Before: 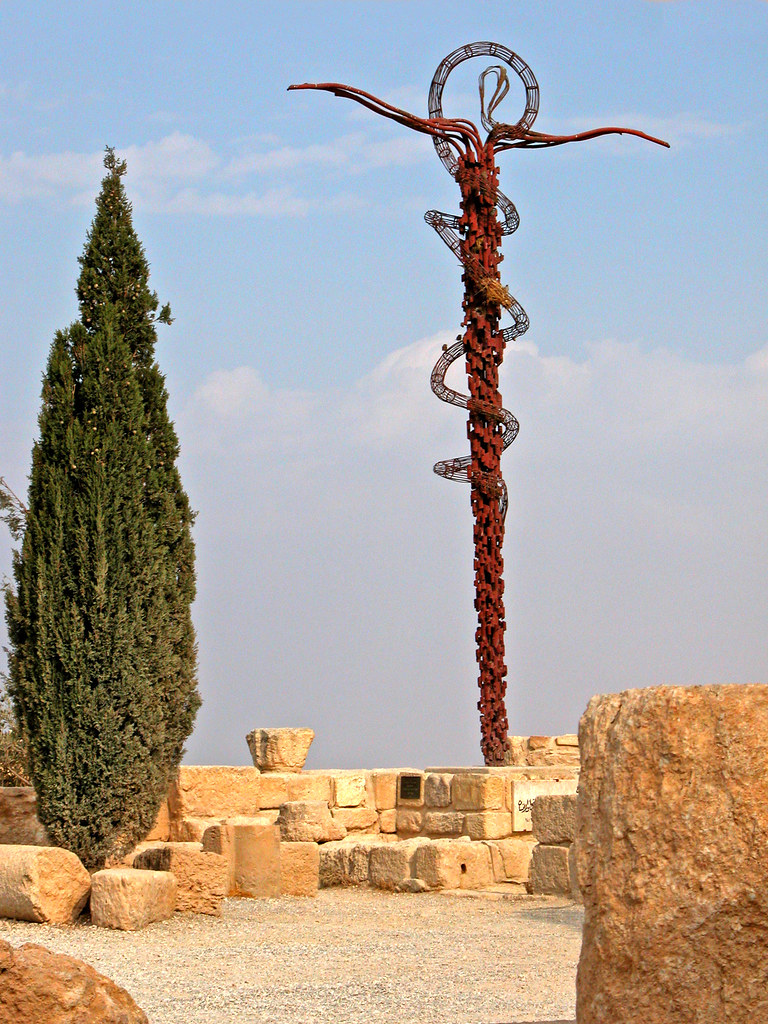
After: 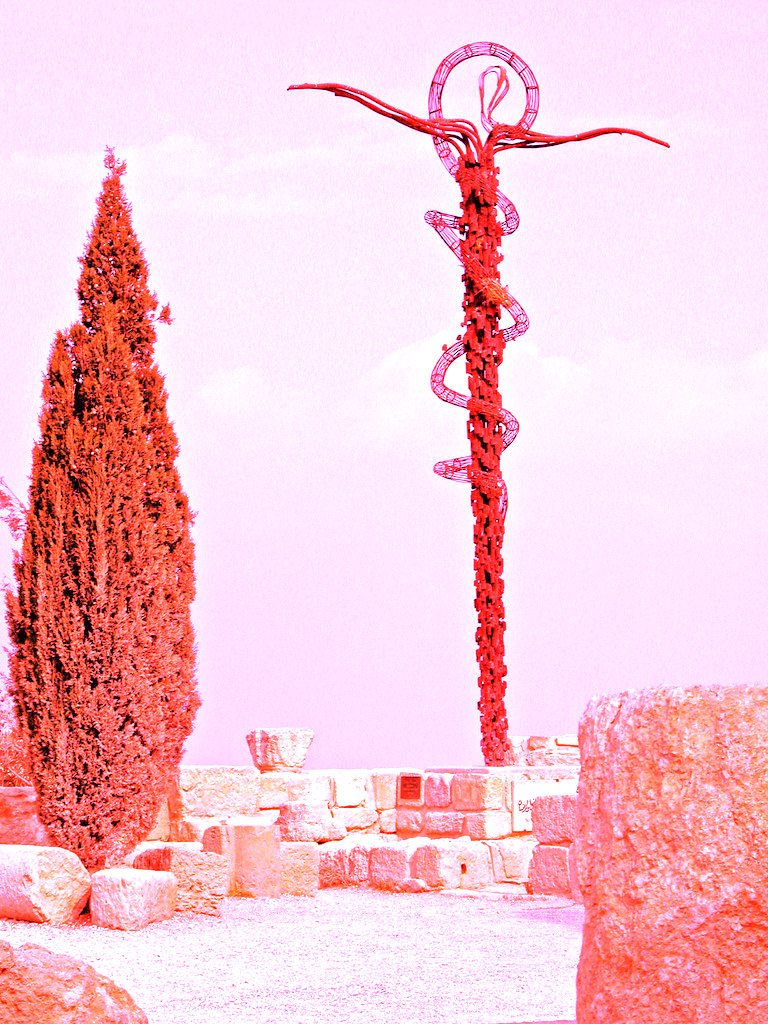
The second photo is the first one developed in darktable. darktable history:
exposure: exposure 0.6 EV, compensate highlight preservation false
white balance: red 4.26, blue 1.802
